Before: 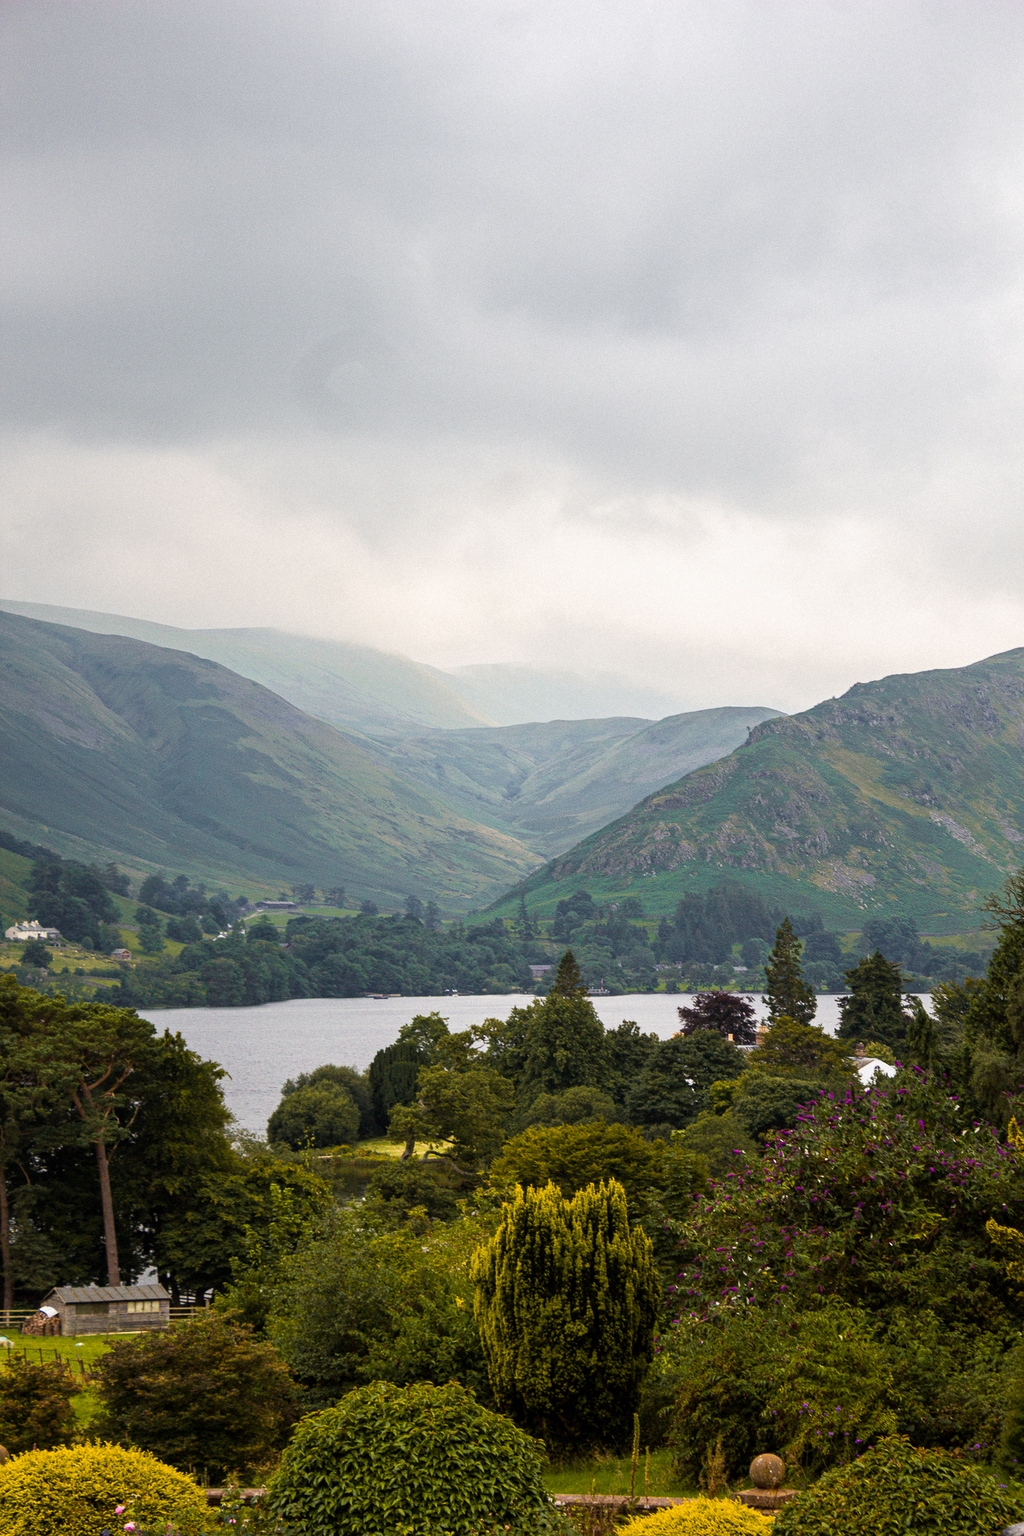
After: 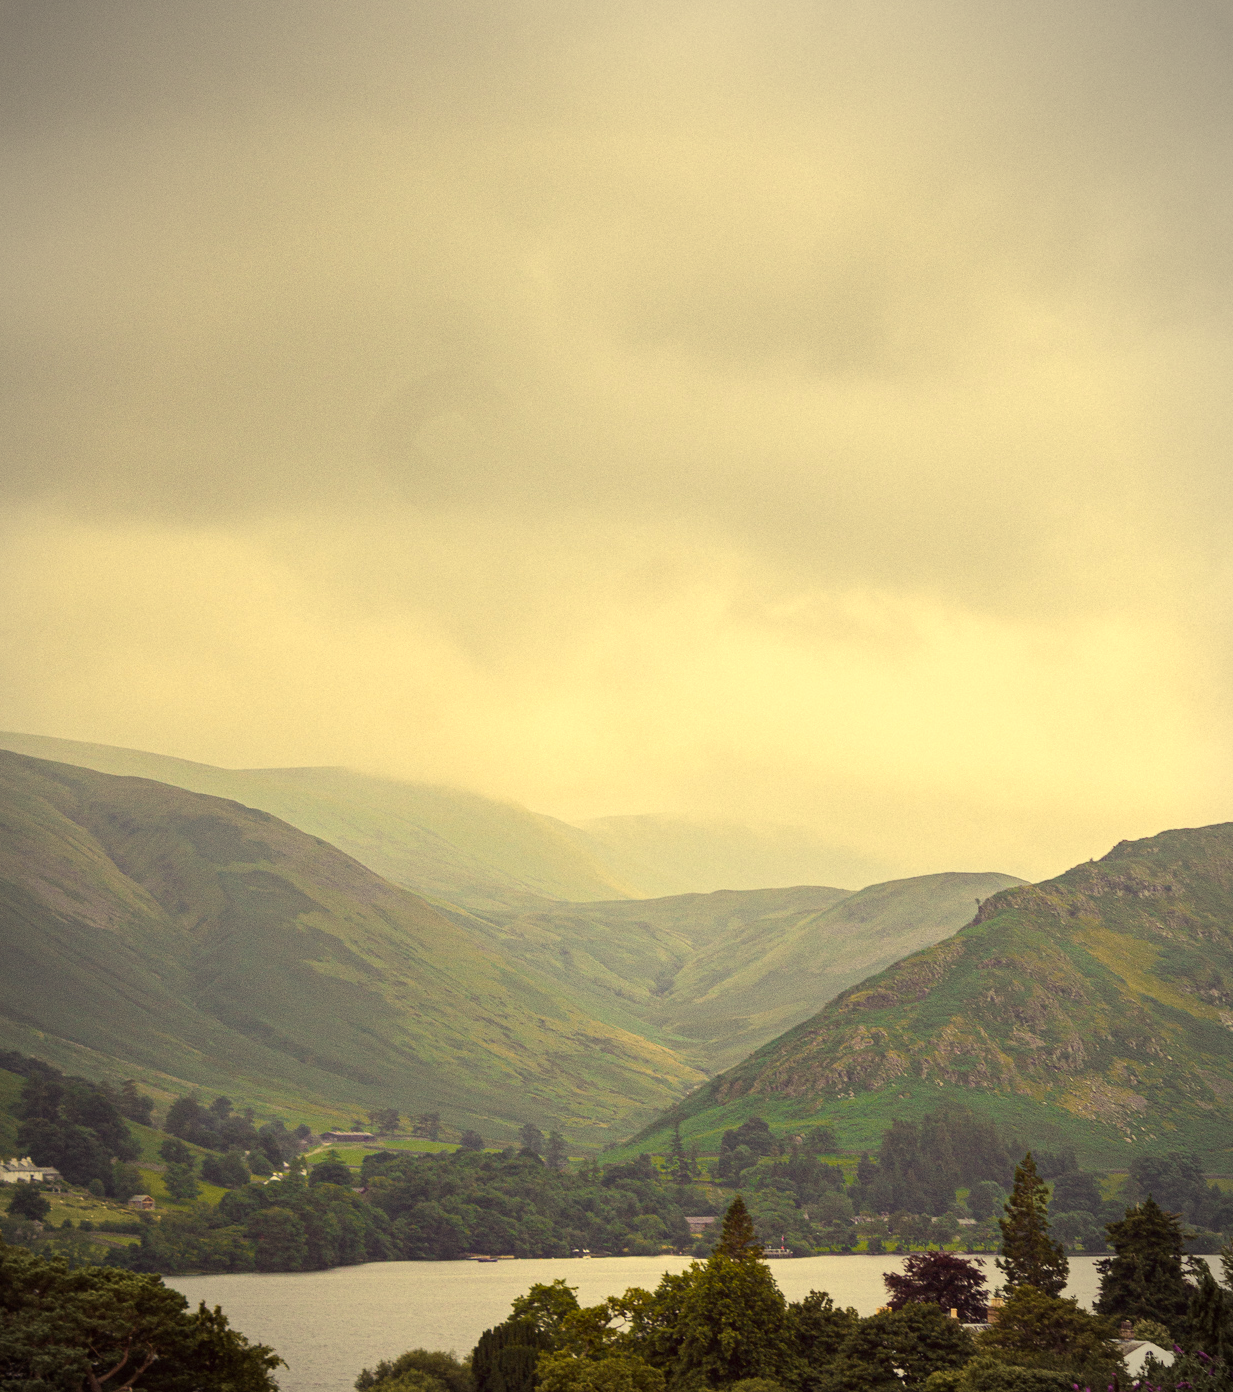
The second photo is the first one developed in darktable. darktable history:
contrast brightness saturation: contrast 0.04, saturation 0.07
vignetting: unbound false
color correction: highlights a* -0.482, highlights b* 40, shadows a* 9.8, shadows b* -0.161
crop: left 1.509%, top 3.452%, right 7.696%, bottom 28.452%
